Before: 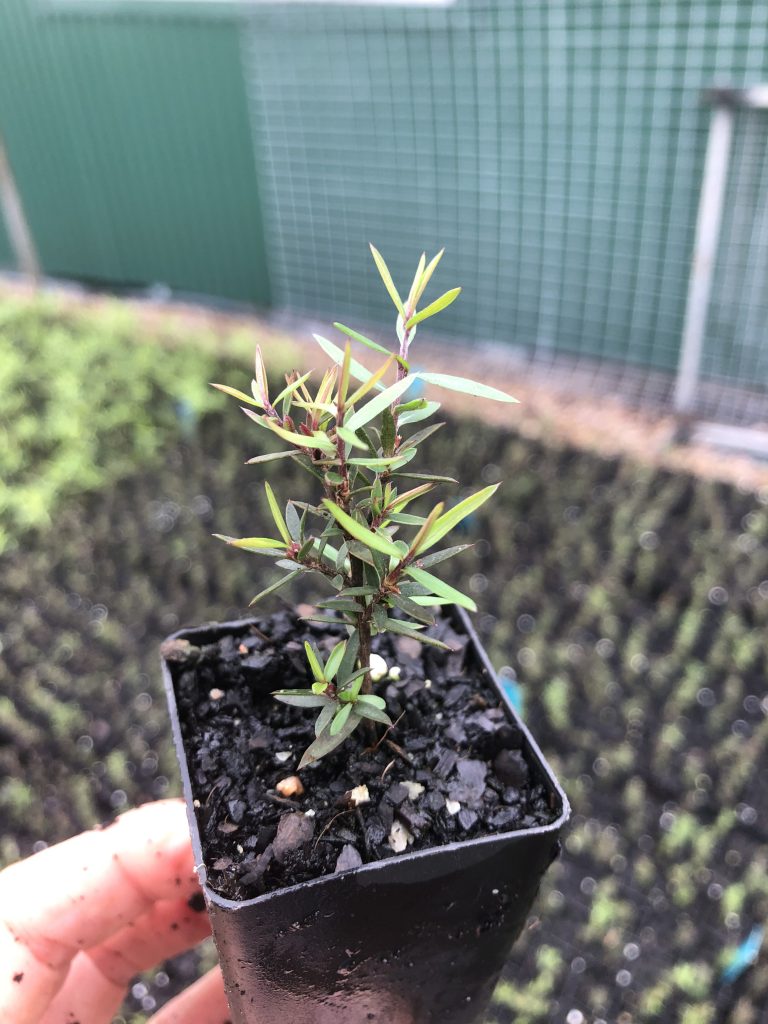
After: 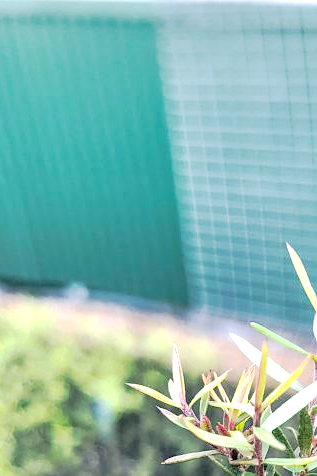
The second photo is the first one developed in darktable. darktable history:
local contrast: highlights 61%, detail 143%, midtone range 0.431
color balance rgb: power › luminance -7.817%, power › chroma 1.1%, power › hue 217.68°, global offset › luminance -0.357%, perceptual saturation grading › global saturation 31.32%
tone curve: curves: ch0 [(0, 0.006) (0.037, 0.022) (0.123, 0.105) (0.19, 0.173) (0.277, 0.279) (0.474, 0.517) (0.597, 0.662) (0.687, 0.774) (0.855, 0.891) (1, 0.982)]; ch1 [(0, 0) (0.243, 0.245) (0.422, 0.415) (0.493, 0.495) (0.508, 0.503) (0.544, 0.552) (0.557, 0.582) (0.626, 0.672) (0.694, 0.732) (1, 1)]; ch2 [(0, 0) (0.249, 0.216) (0.356, 0.329) (0.424, 0.442) (0.476, 0.483) (0.498, 0.5) (0.517, 0.519) (0.532, 0.539) (0.562, 0.596) (0.614, 0.662) (0.706, 0.757) (0.808, 0.809) (0.991, 0.968)], preserve colors none
shadows and highlights: on, module defaults
tone equalizer: -8 EV -0.412 EV, -7 EV -0.417 EV, -6 EV -0.37 EV, -5 EV -0.259 EV, -3 EV 0.208 EV, -2 EV 0.347 EV, -1 EV 0.379 EV, +0 EV 0.421 EV, edges refinement/feathering 500, mask exposure compensation -1.57 EV, preserve details no
contrast brightness saturation: brightness 0.273
crop and rotate: left 10.911%, top 0.083%, right 47.776%, bottom 53.401%
sharpen: radius 1.051, threshold 0.945
